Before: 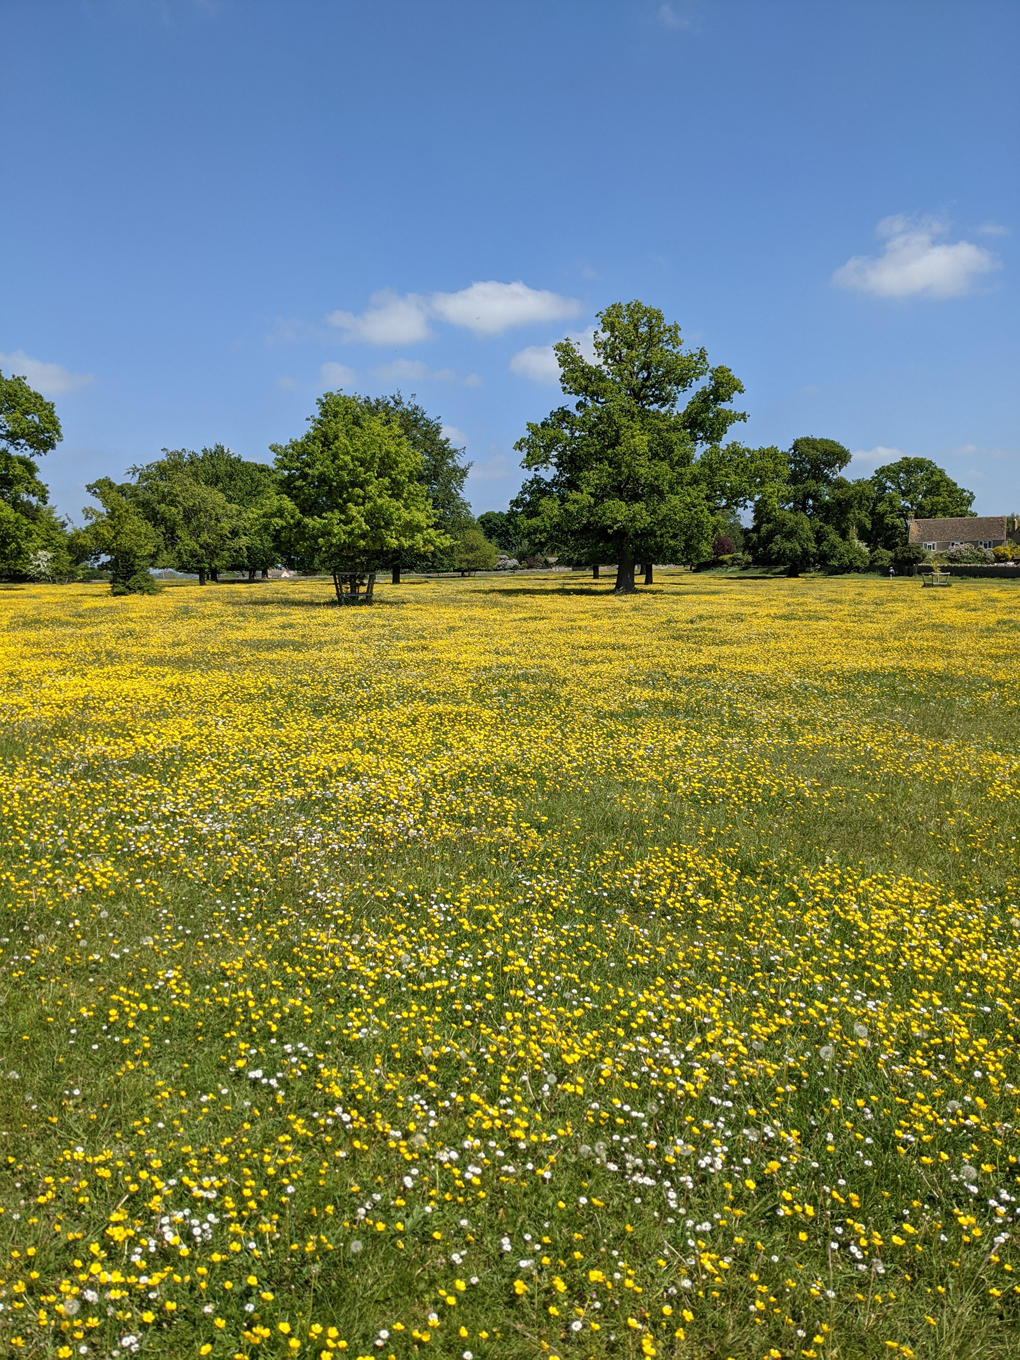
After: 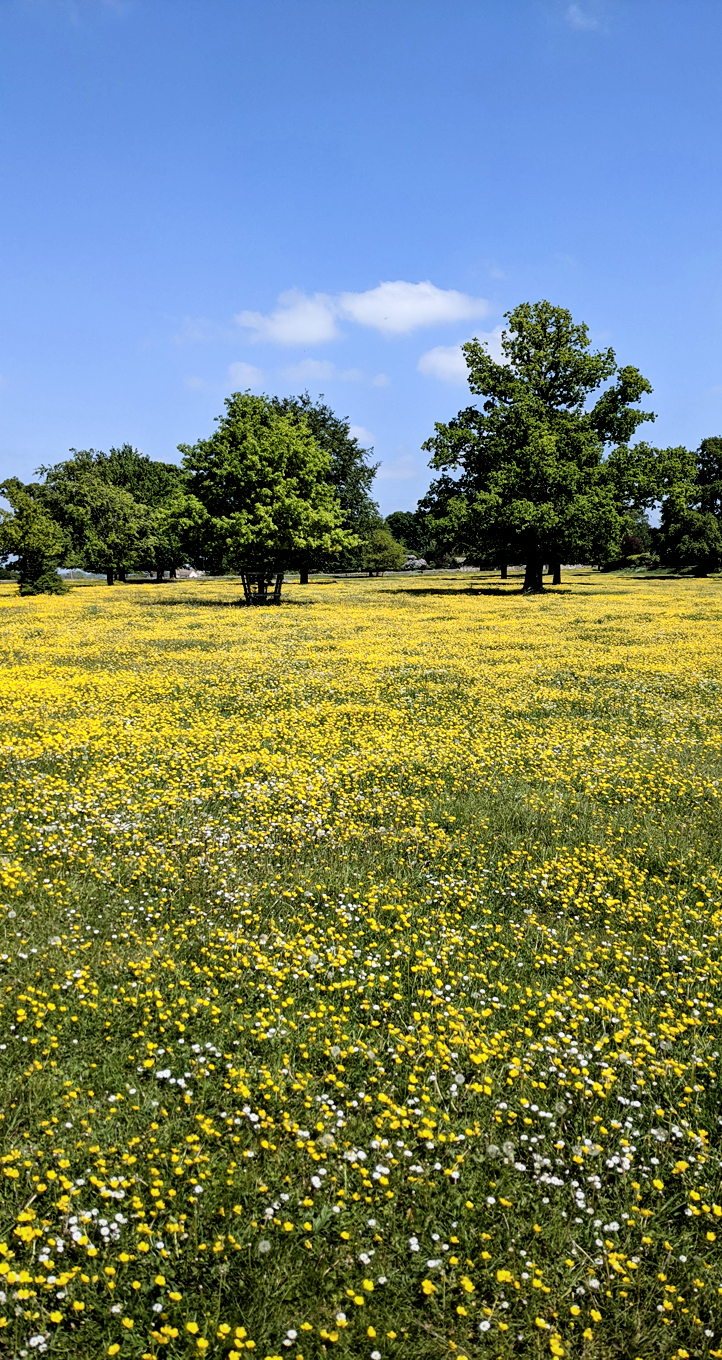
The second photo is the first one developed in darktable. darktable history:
white balance: red 0.984, blue 1.059
crop and rotate: left 9.061%, right 20.142%
levels: mode automatic, black 0.023%, white 99.97%, levels [0.062, 0.494, 0.925]
graduated density: rotation -180°, offset 24.95
filmic rgb: black relative exposure -5 EV, white relative exposure 3.5 EV, hardness 3.19, contrast 1.4, highlights saturation mix -30%
